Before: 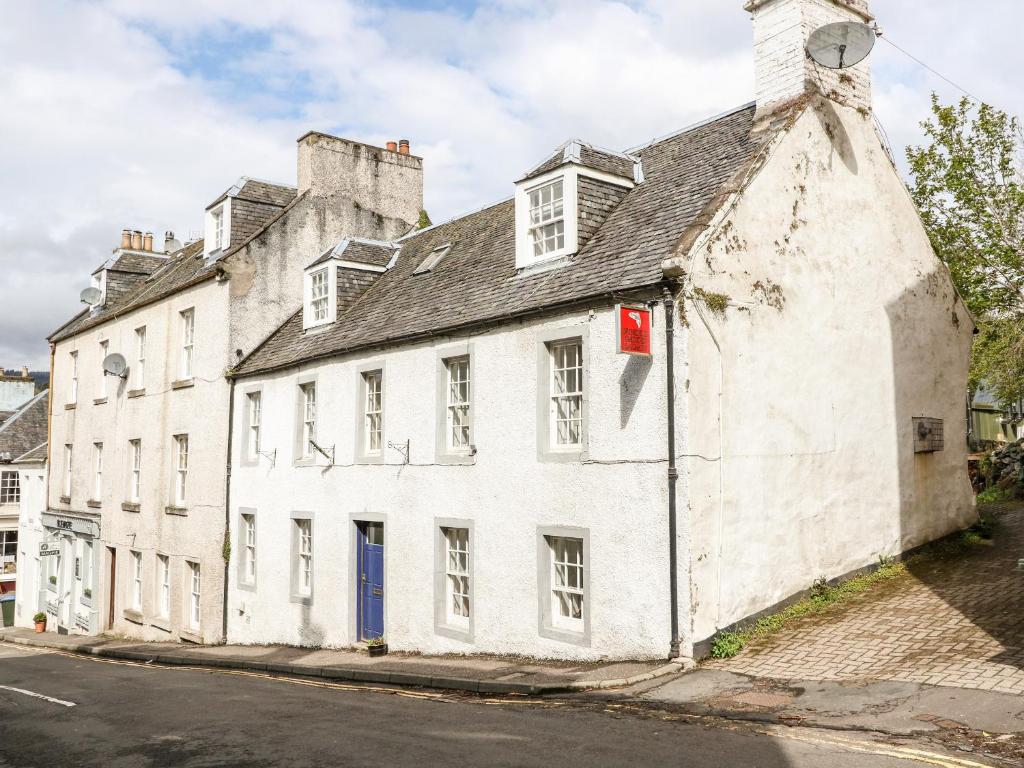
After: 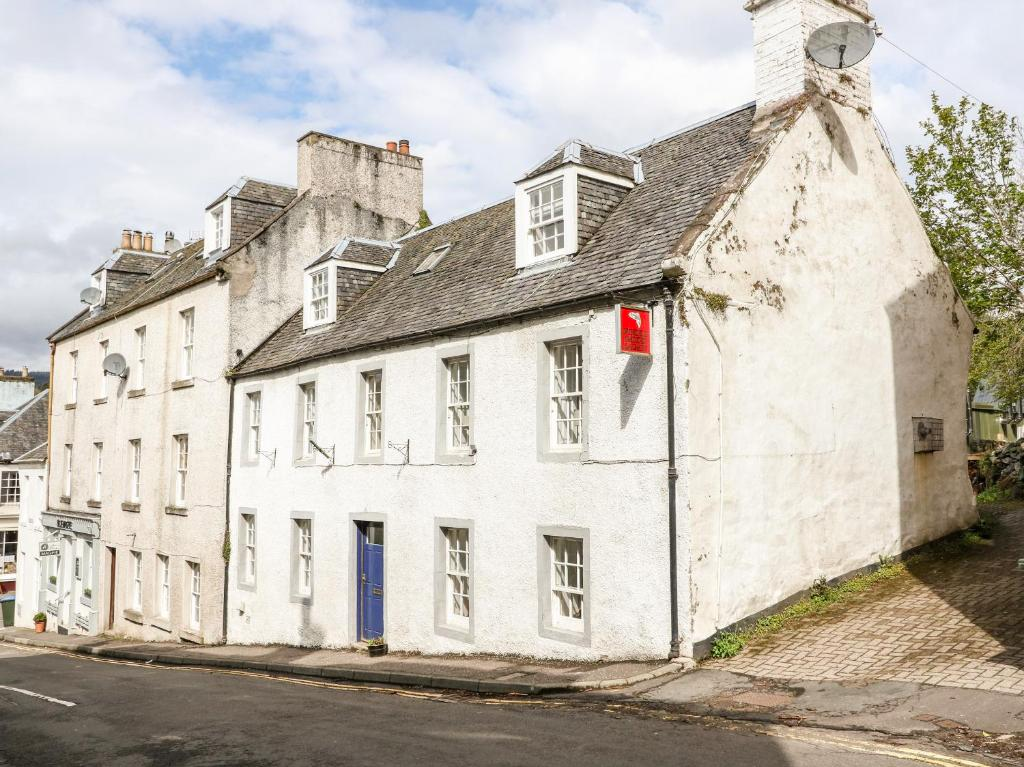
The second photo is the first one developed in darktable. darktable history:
vibrance: on, module defaults
exposure: compensate highlight preservation false
crop: bottom 0.071%
